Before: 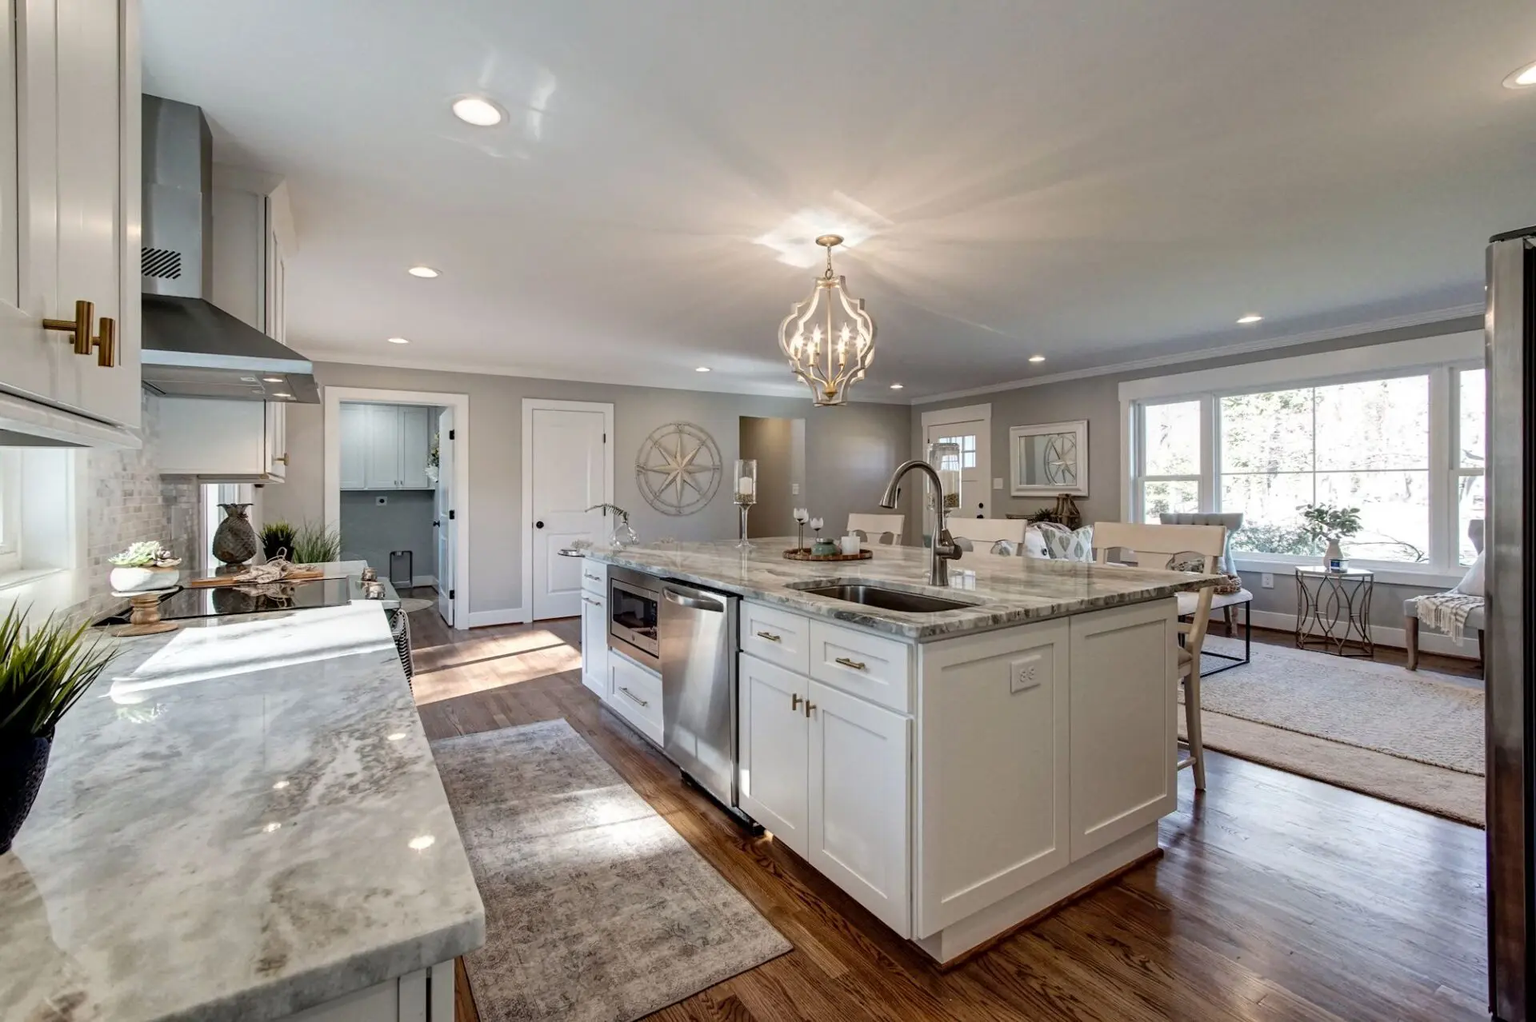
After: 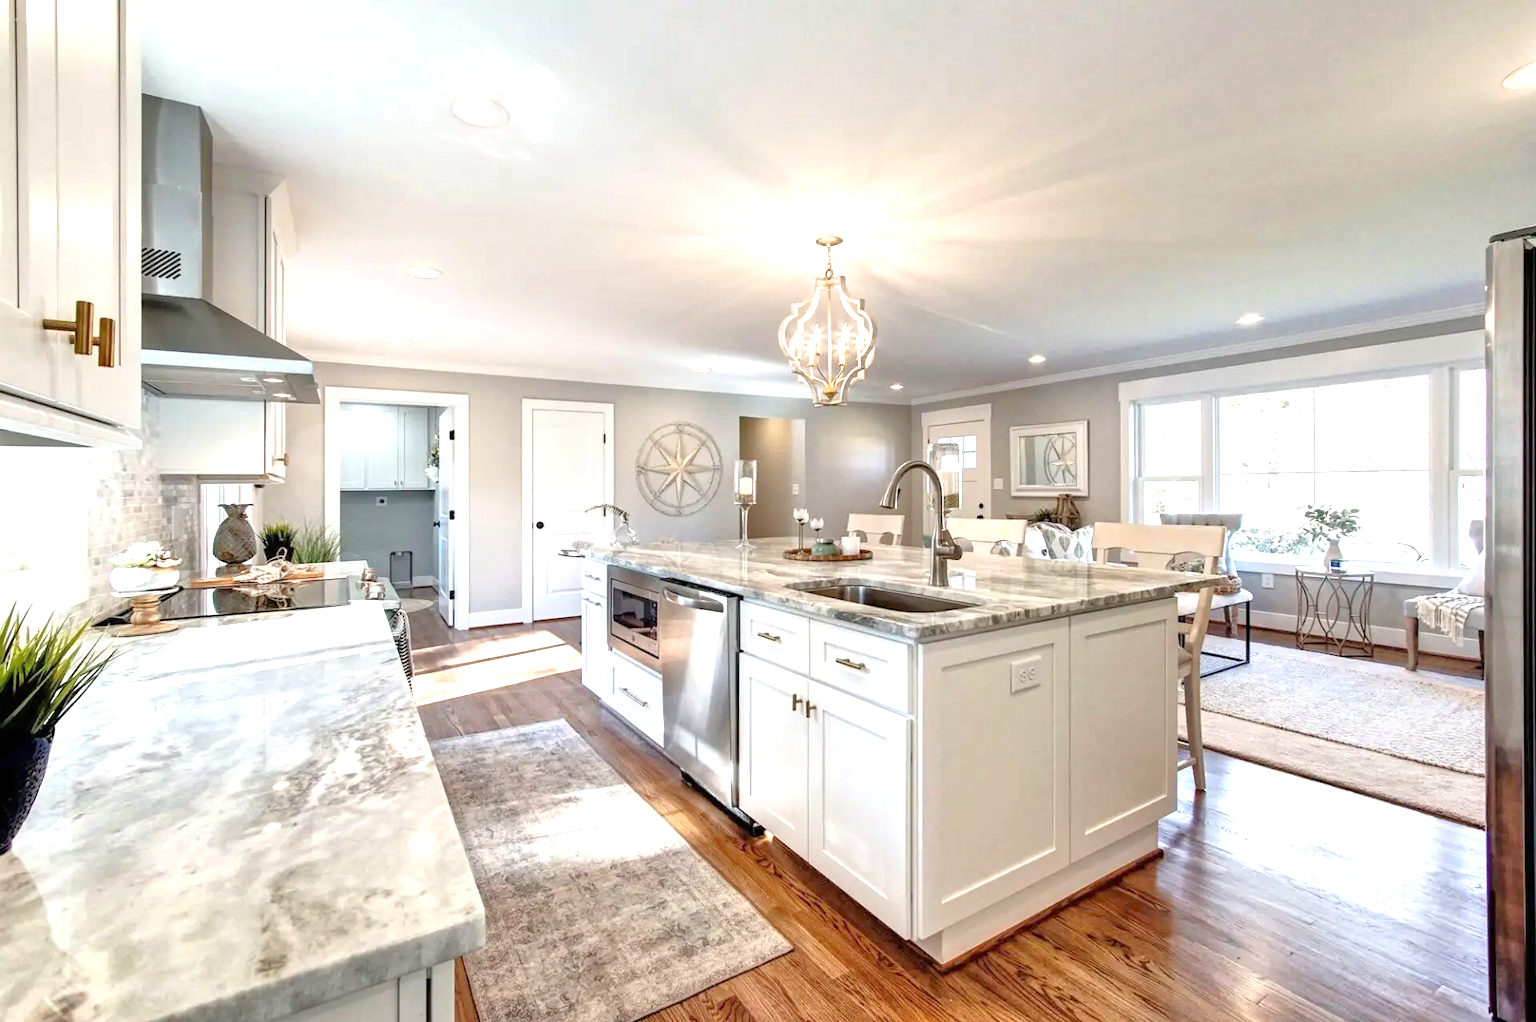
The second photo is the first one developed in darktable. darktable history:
levels: levels [0, 0.492, 0.984]
tone equalizer: -7 EV 0.15 EV, -6 EV 0.6 EV, -5 EV 1.15 EV, -4 EV 1.33 EV, -3 EV 1.15 EV, -2 EV 0.6 EV, -1 EV 0.15 EV, mask exposure compensation -0.5 EV
exposure: black level correction 0, exposure 1 EV, compensate exposure bias true, compensate highlight preservation false
